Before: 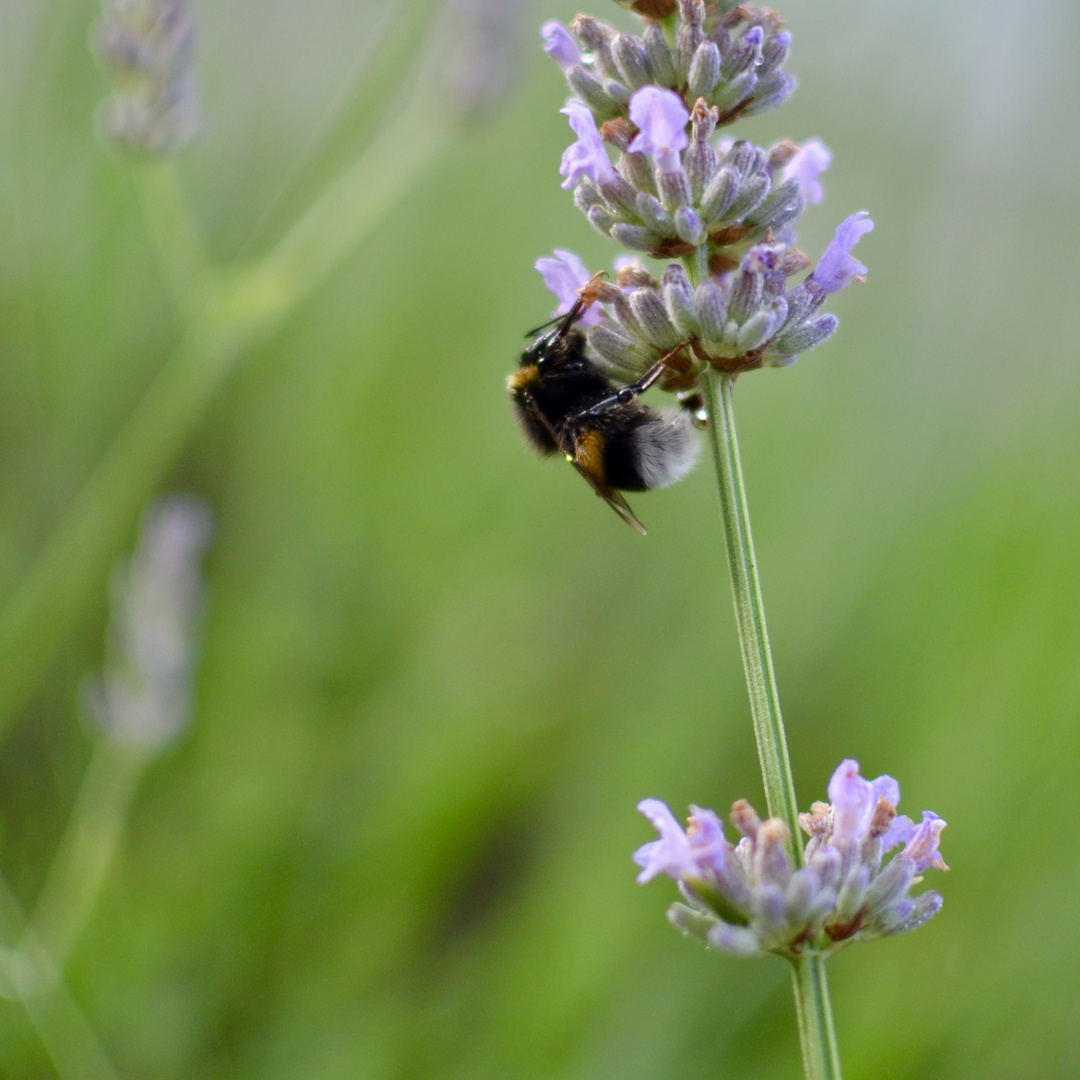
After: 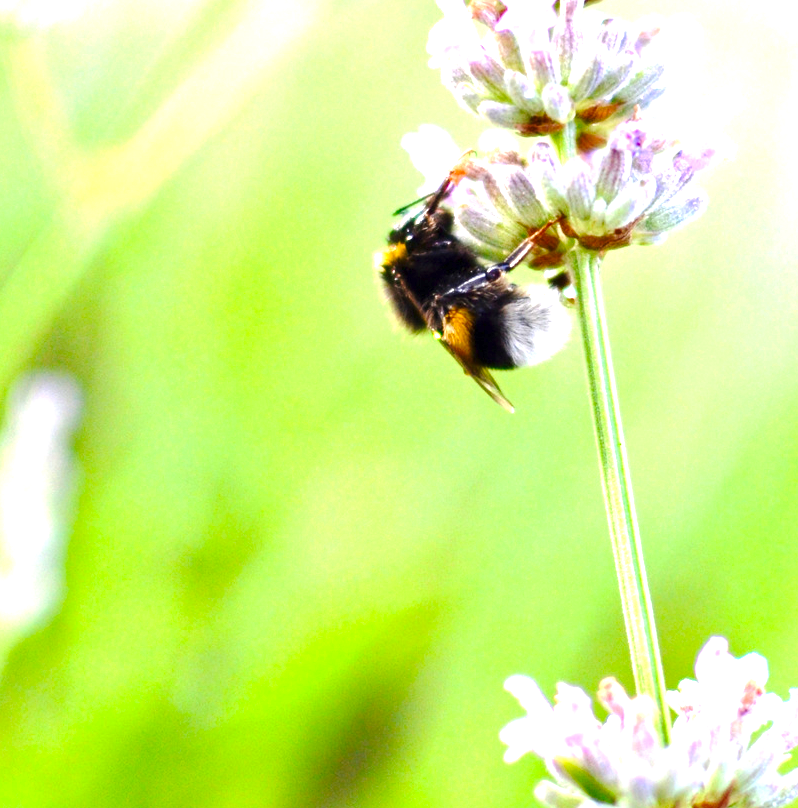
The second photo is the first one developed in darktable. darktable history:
crop and rotate: left 12.235%, top 11.381%, right 13.865%, bottom 13.759%
exposure: exposure 1.99 EV, compensate highlight preservation false
tone curve: curves: ch0 [(0, 0) (0.003, 0.002) (0.011, 0.009) (0.025, 0.02) (0.044, 0.034) (0.069, 0.046) (0.1, 0.062) (0.136, 0.083) (0.177, 0.119) (0.224, 0.162) (0.277, 0.216) (0.335, 0.282) (0.399, 0.365) (0.468, 0.457) (0.543, 0.541) (0.623, 0.624) (0.709, 0.713) (0.801, 0.797) (0.898, 0.889) (1, 1)], preserve colors none
color balance rgb: perceptual saturation grading › global saturation 0.312%, perceptual saturation grading › mid-tones 11.622%, global vibrance 9.651%
